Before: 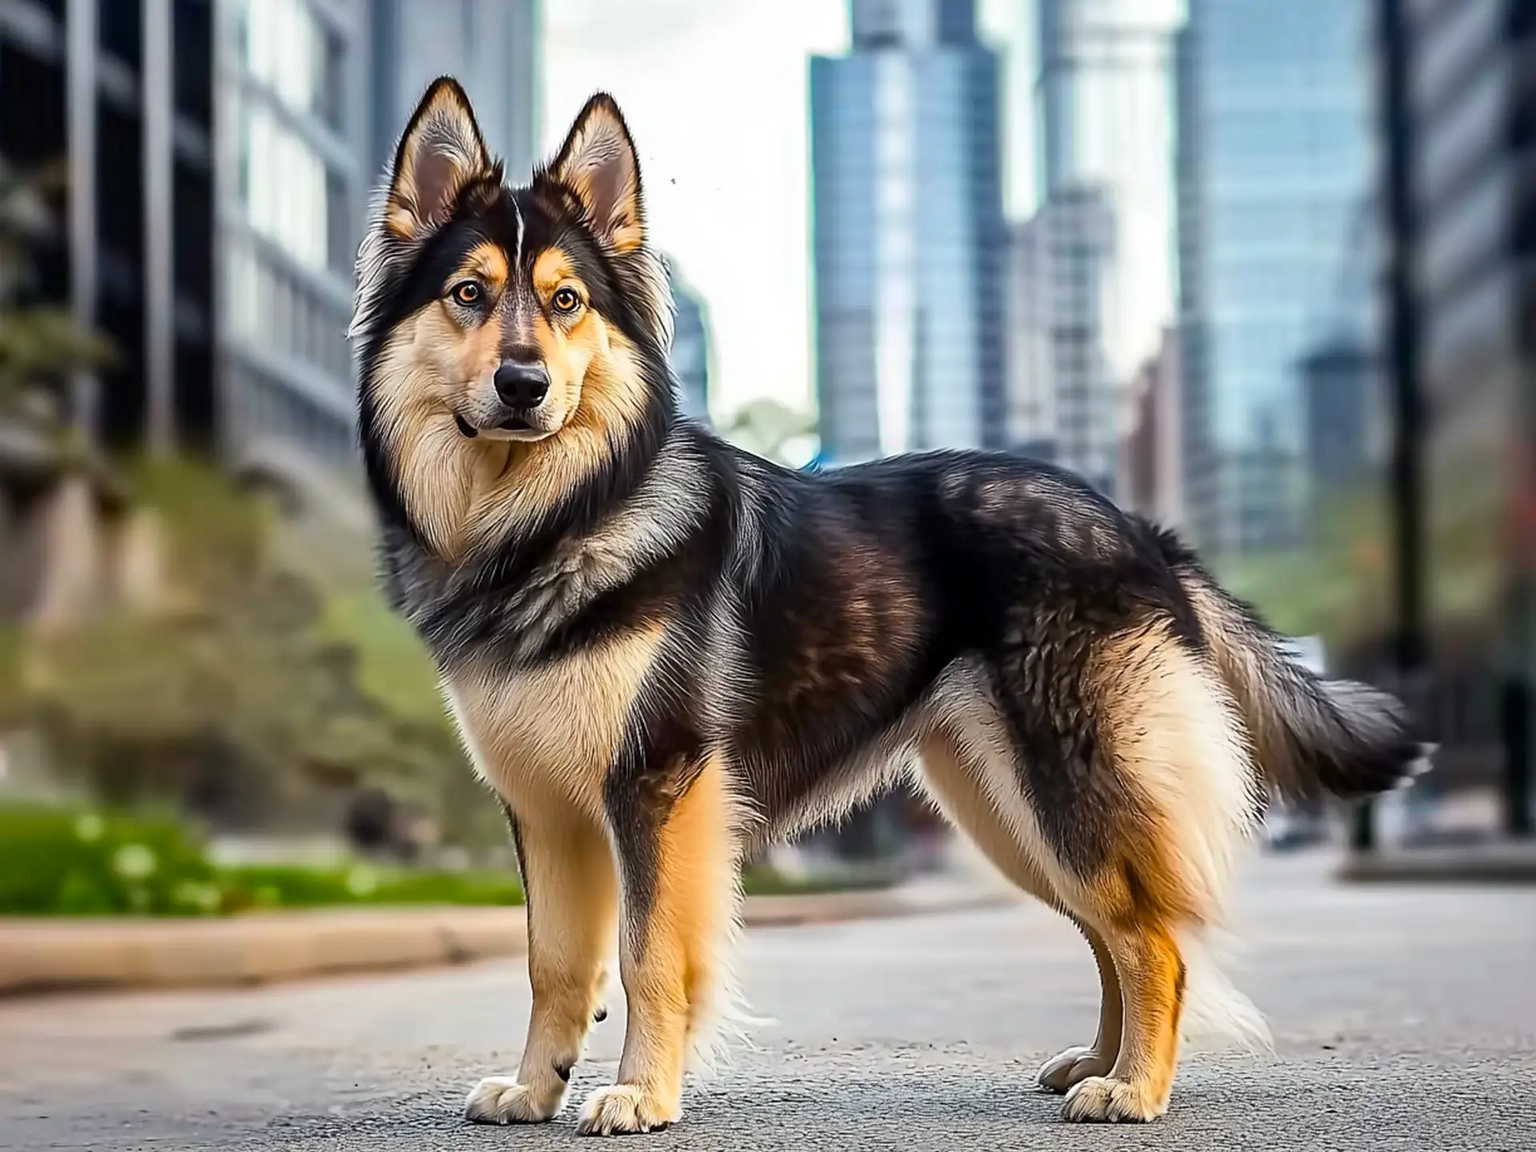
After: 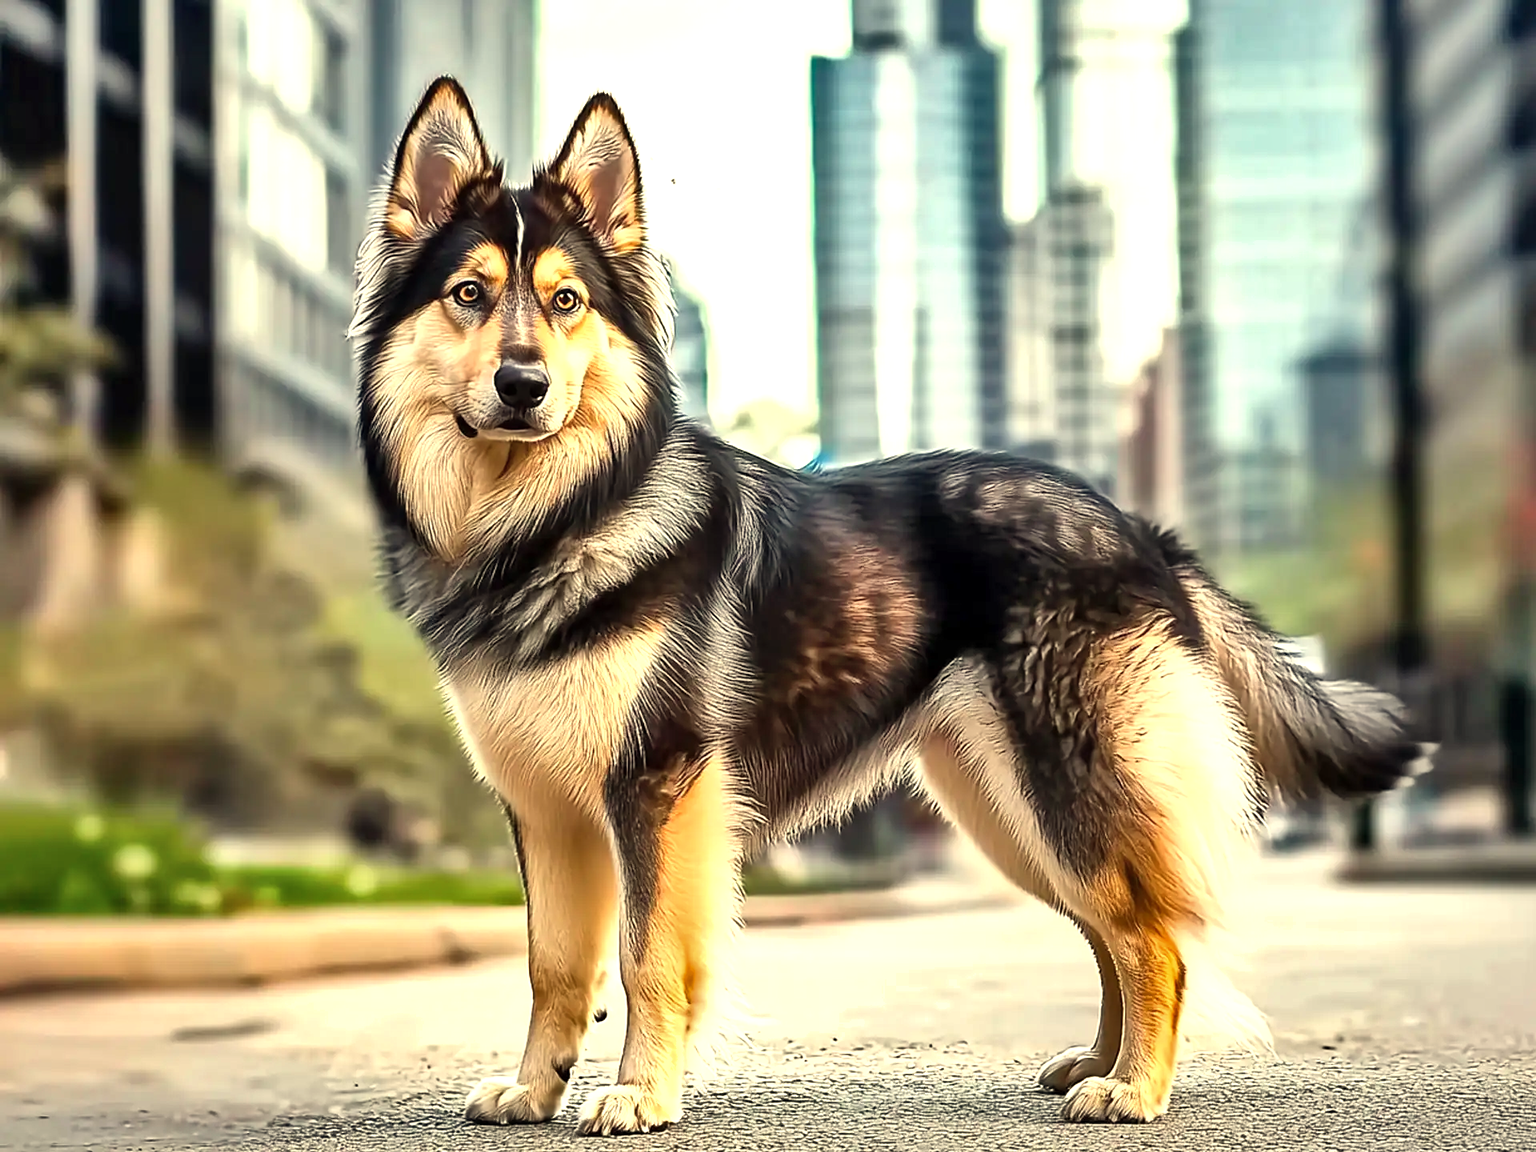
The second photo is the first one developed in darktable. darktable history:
shadows and highlights: white point adjustment 10, highlights -64.21, highlights color adjustment 49.47%, soften with gaussian
exposure: exposure 0.137 EV
highlight reconstruction: method clip highlights, clipping threshold 0
white balance: red 1.073, green 1.011, blue 0.842
